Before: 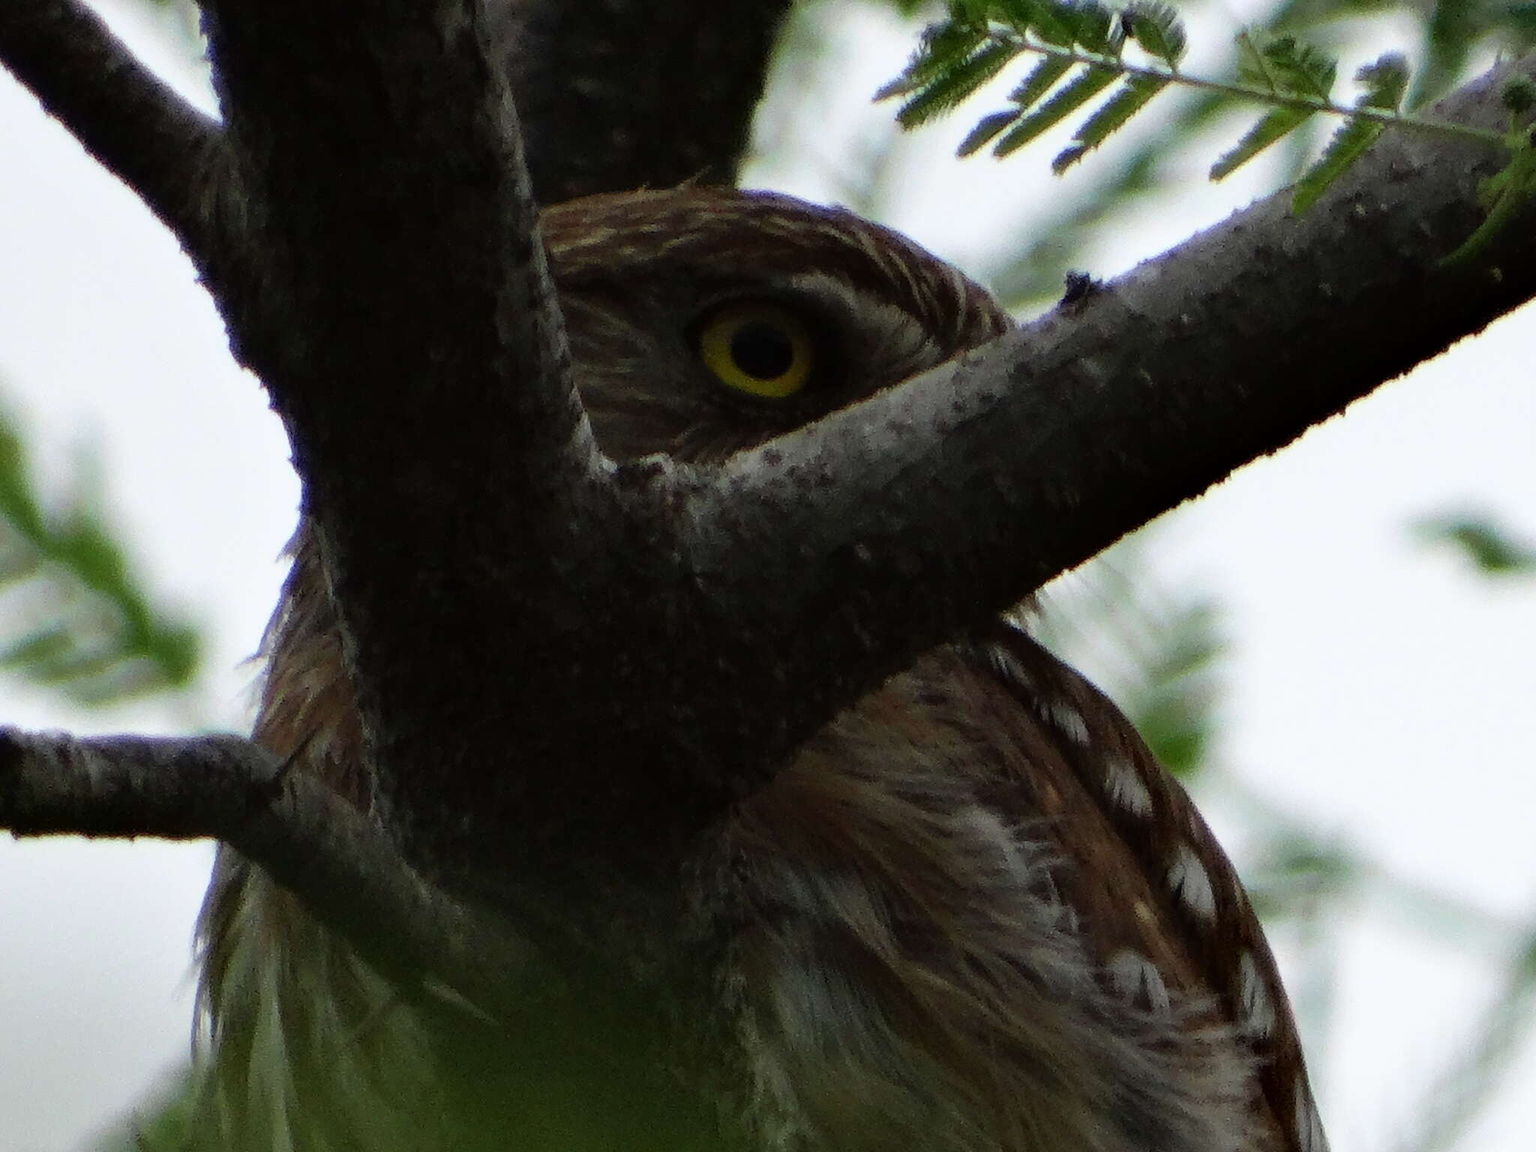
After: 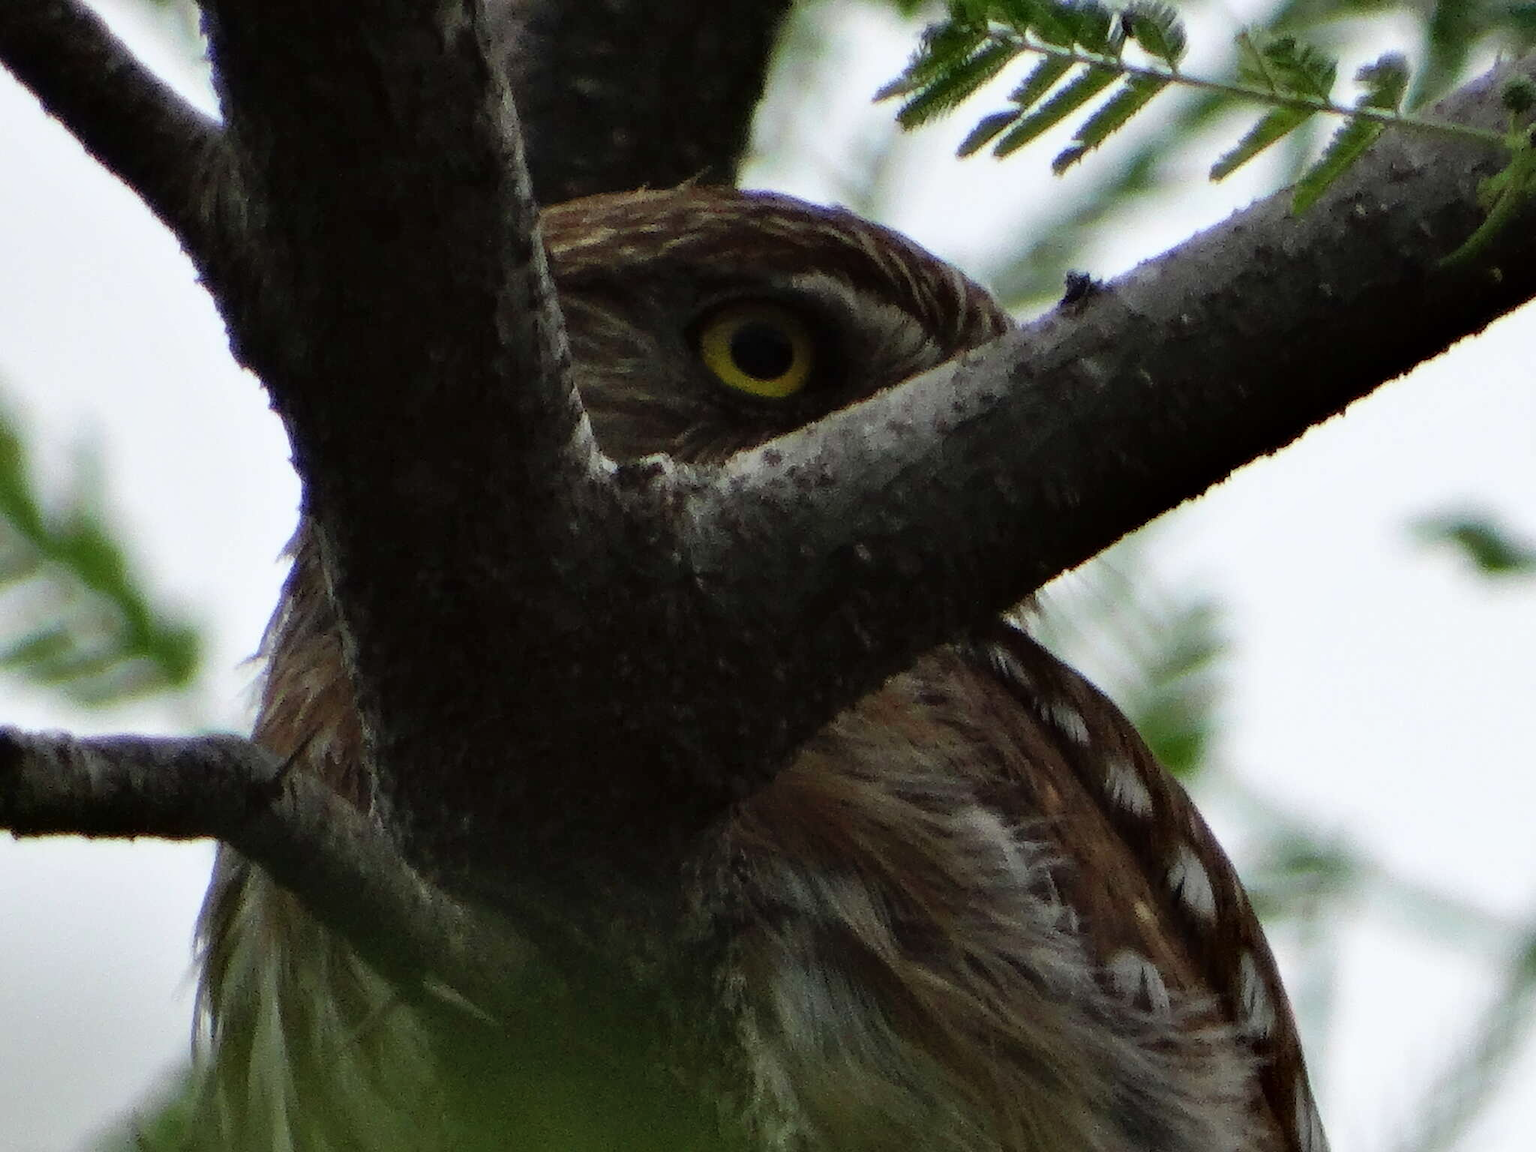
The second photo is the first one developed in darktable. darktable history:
shadows and highlights: shadows 37.35, highlights -27.12, soften with gaussian
